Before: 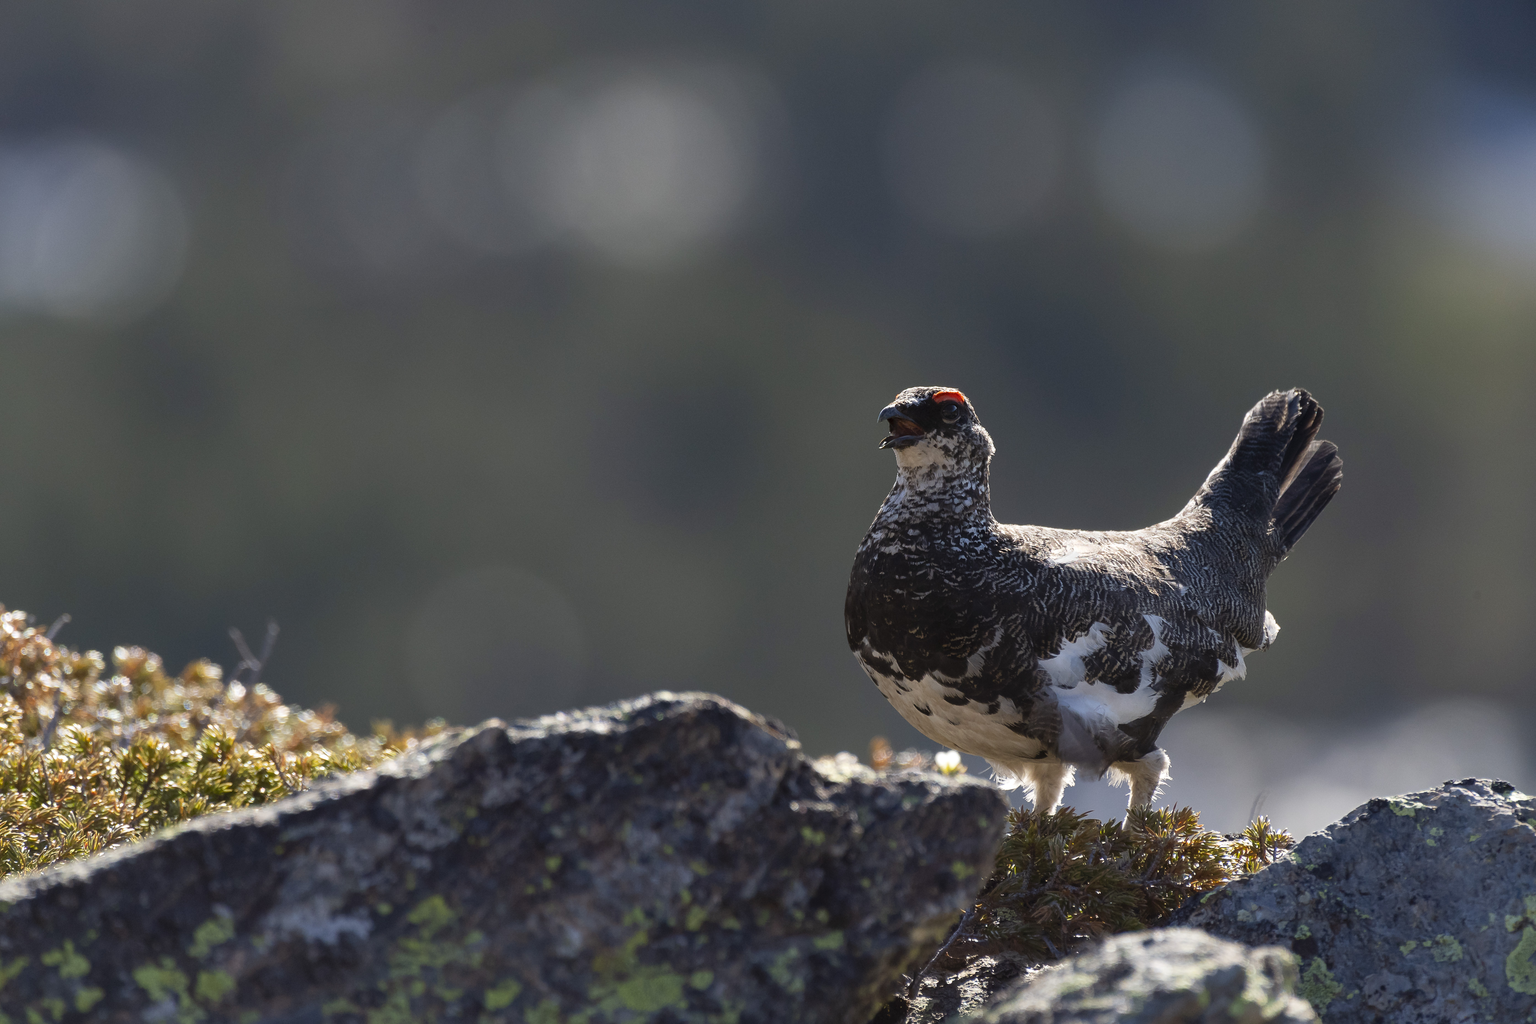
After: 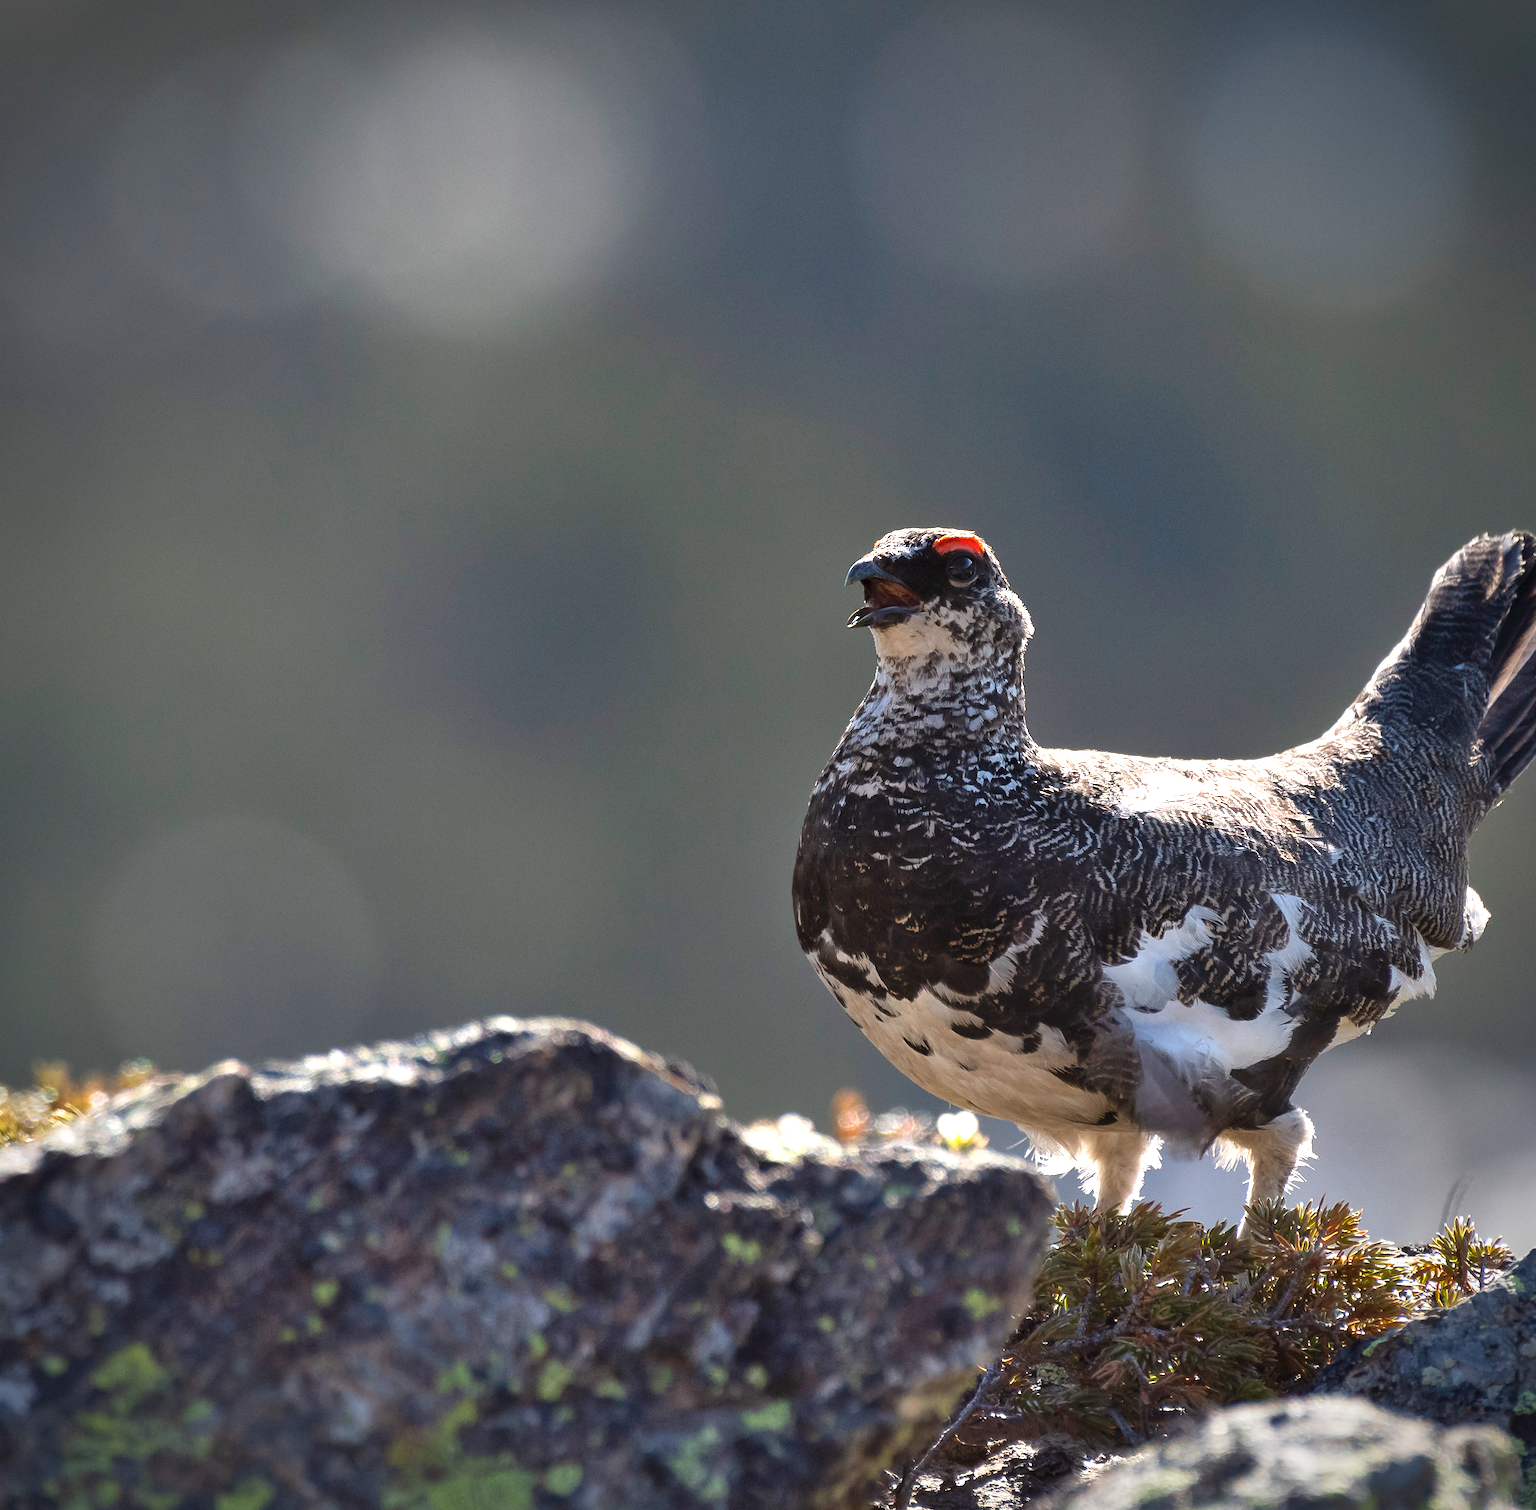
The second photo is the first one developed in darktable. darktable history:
exposure: black level correction 0, exposure 0.696 EV, compensate exposure bias true, compensate highlight preservation false
crop and rotate: left 22.837%, top 5.622%, right 14.787%, bottom 2.328%
vignetting: brightness -0.557, saturation 0.003, automatic ratio true
shadows and highlights: soften with gaussian
